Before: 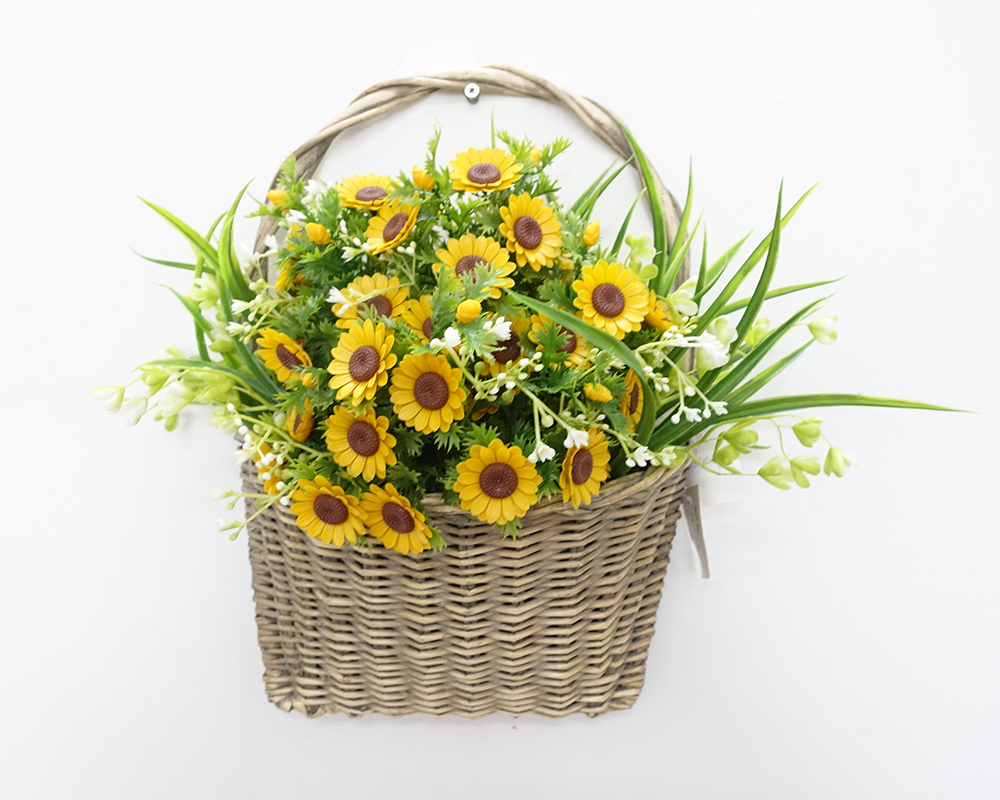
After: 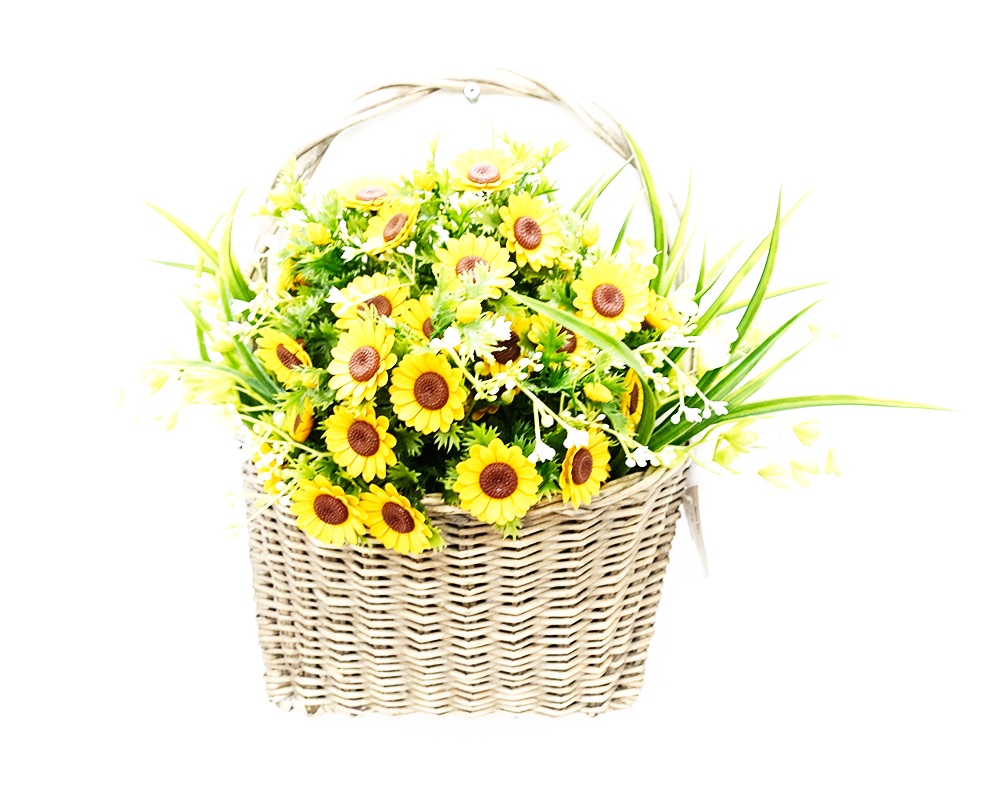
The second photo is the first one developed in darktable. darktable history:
contrast brightness saturation: saturation -0.05
tone equalizer: -8 EV -0.417 EV, -7 EV -0.389 EV, -6 EV -0.333 EV, -5 EV -0.222 EV, -3 EV 0.222 EV, -2 EV 0.333 EV, -1 EV 0.389 EV, +0 EV 0.417 EV, edges refinement/feathering 500, mask exposure compensation -1.57 EV, preserve details no
base curve: curves: ch0 [(0, 0) (0.007, 0.004) (0.027, 0.03) (0.046, 0.07) (0.207, 0.54) (0.442, 0.872) (0.673, 0.972) (1, 1)], preserve colors none
